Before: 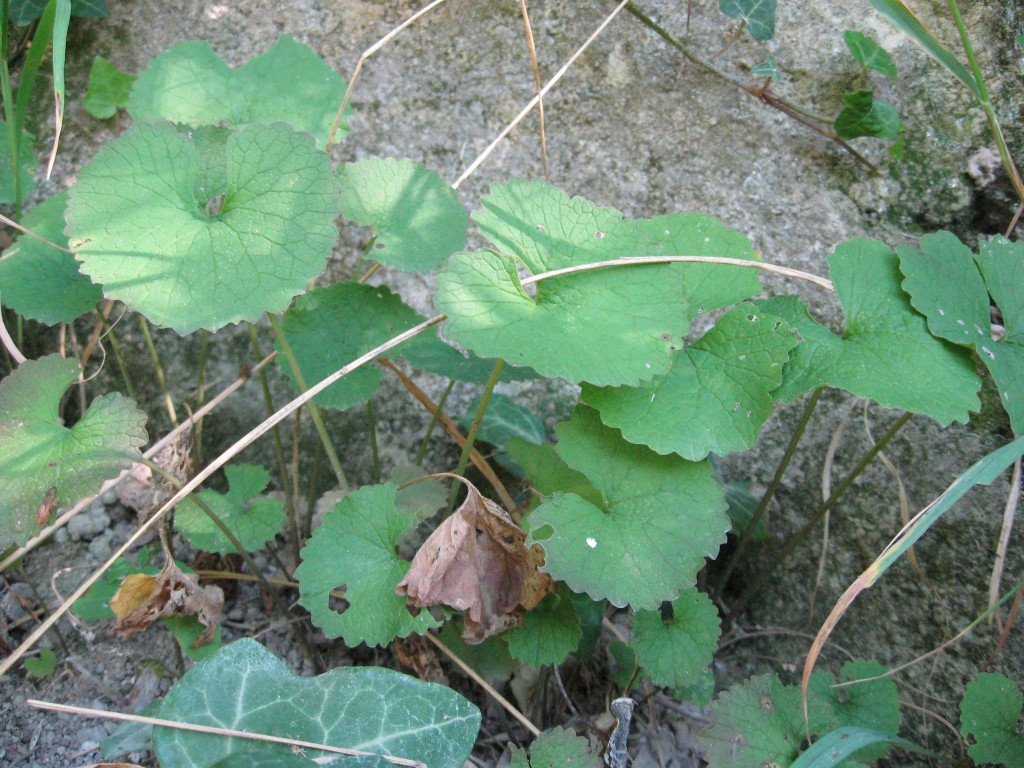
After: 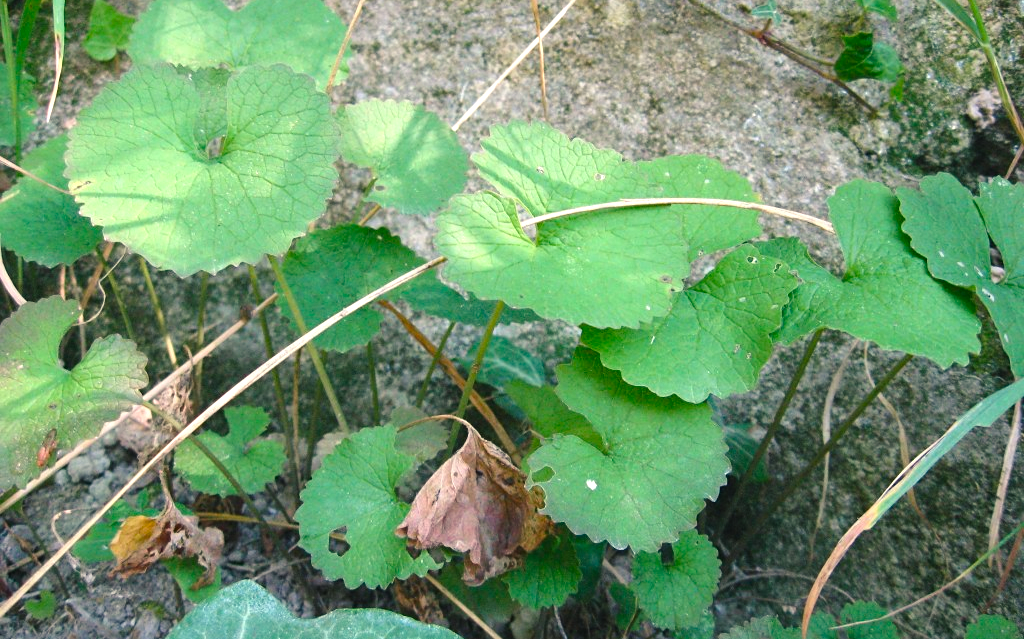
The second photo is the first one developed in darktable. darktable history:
contrast brightness saturation: contrast 0.04, saturation 0.16
color balance rgb: shadows lift › chroma 2%, shadows lift › hue 219.6°, power › hue 313.2°, highlights gain › chroma 3%, highlights gain › hue 75.6°, global offset › luminance 0.5%, perceptual saturation grading › global saturation 15.33%, perceptual saturation grading › highlights -19.33%, perceptual saturation grading › shadows 20%, global vibrance 20%
crop: top 7.625%, bottom 8.027%
tone equalizer: -8 EV -0.417 EV, -7 EV -0.389 EV, -6 EV -0.333 EV, -5 EV -0.222 EV, -3 EV 0.222 EV, -2 EV 0.333 EV, -1 EV 0.389 EV, +0 EV 0.417 EV, edges refinement/feathering 500, mask exposure compensation -1.57 EV, preserve details no
sharpen: amount 0.2
